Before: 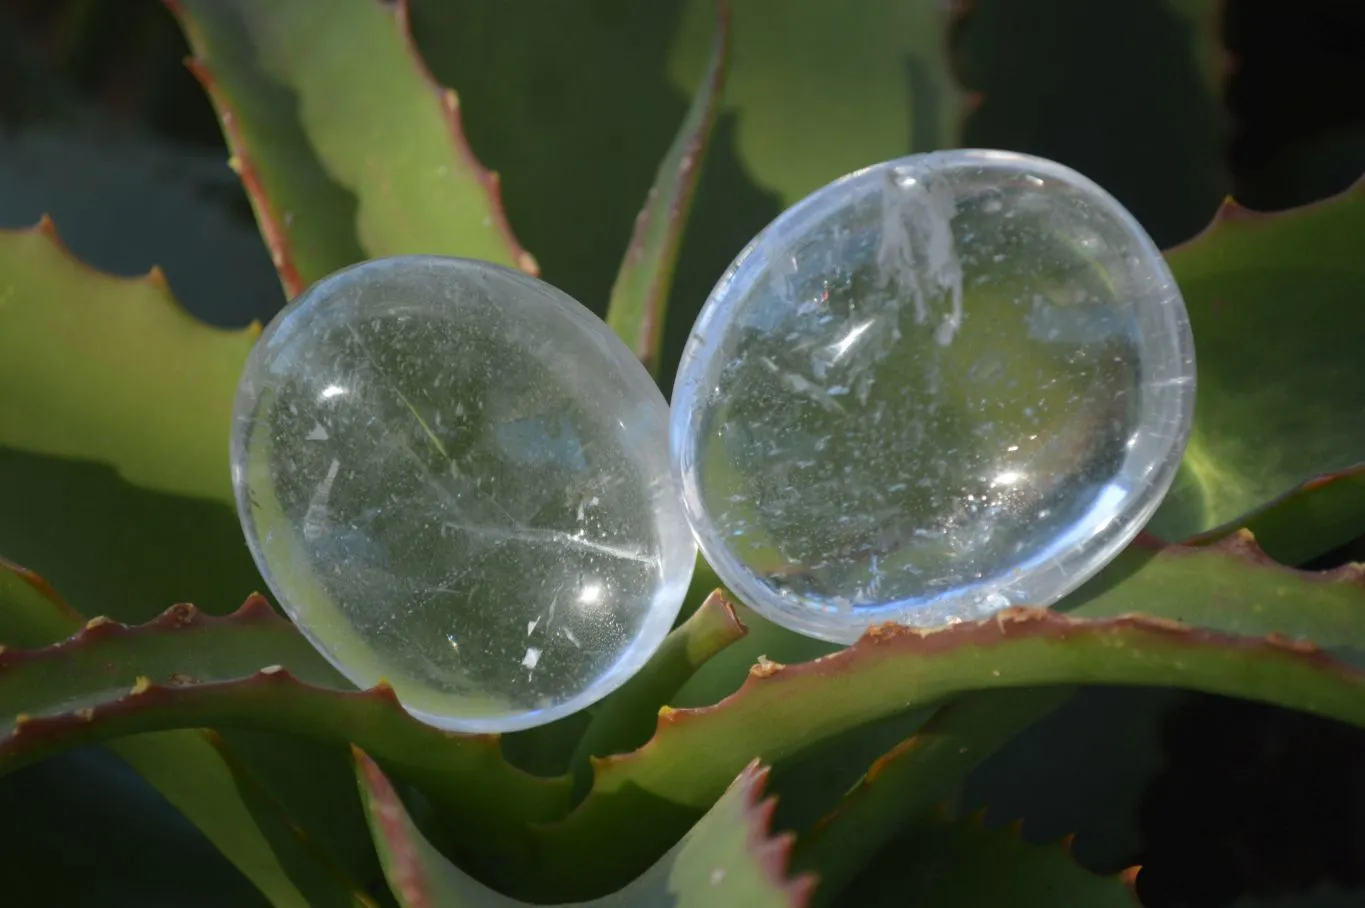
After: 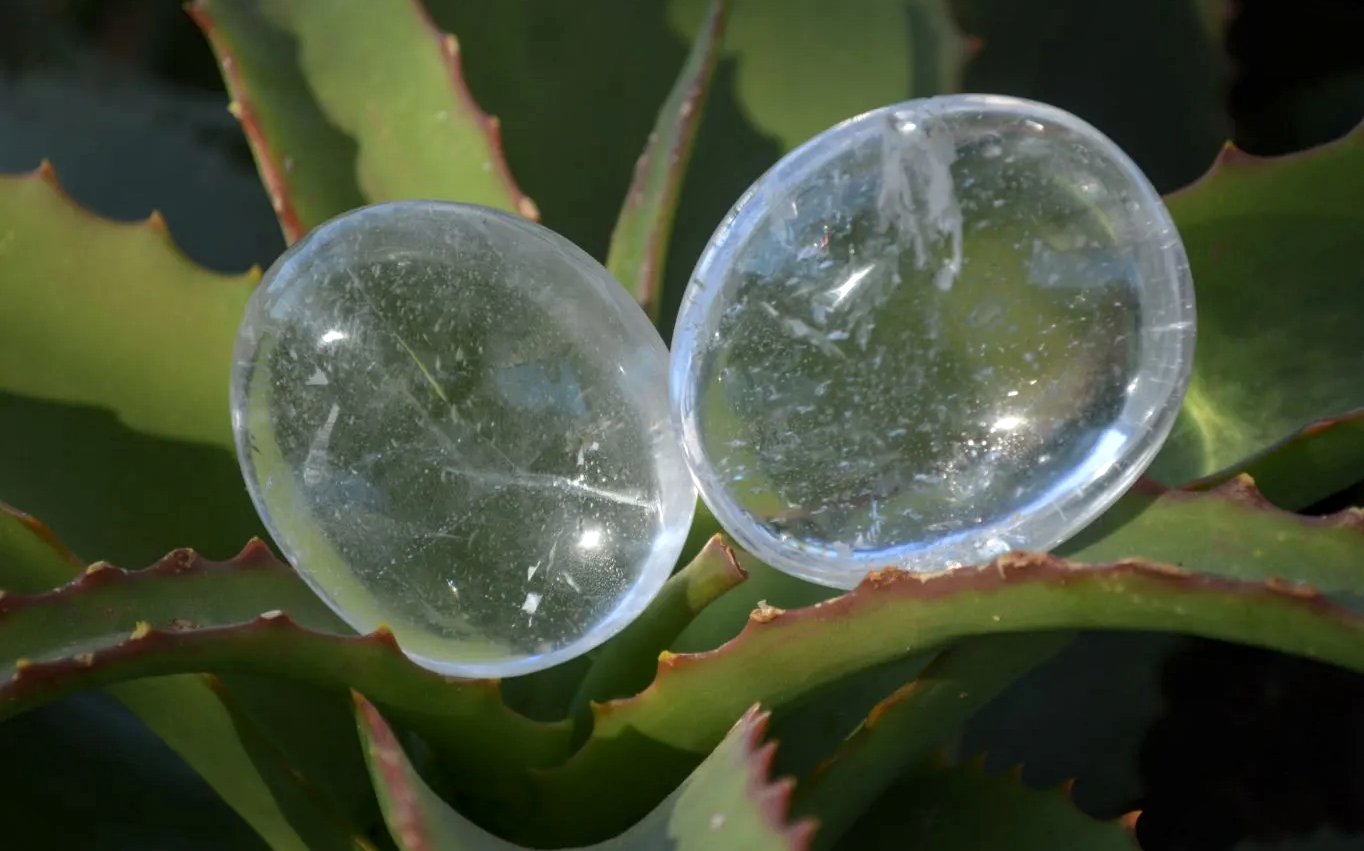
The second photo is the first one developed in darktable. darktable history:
local contrast: on, module defaults
crop and rotate: top 6.222%
